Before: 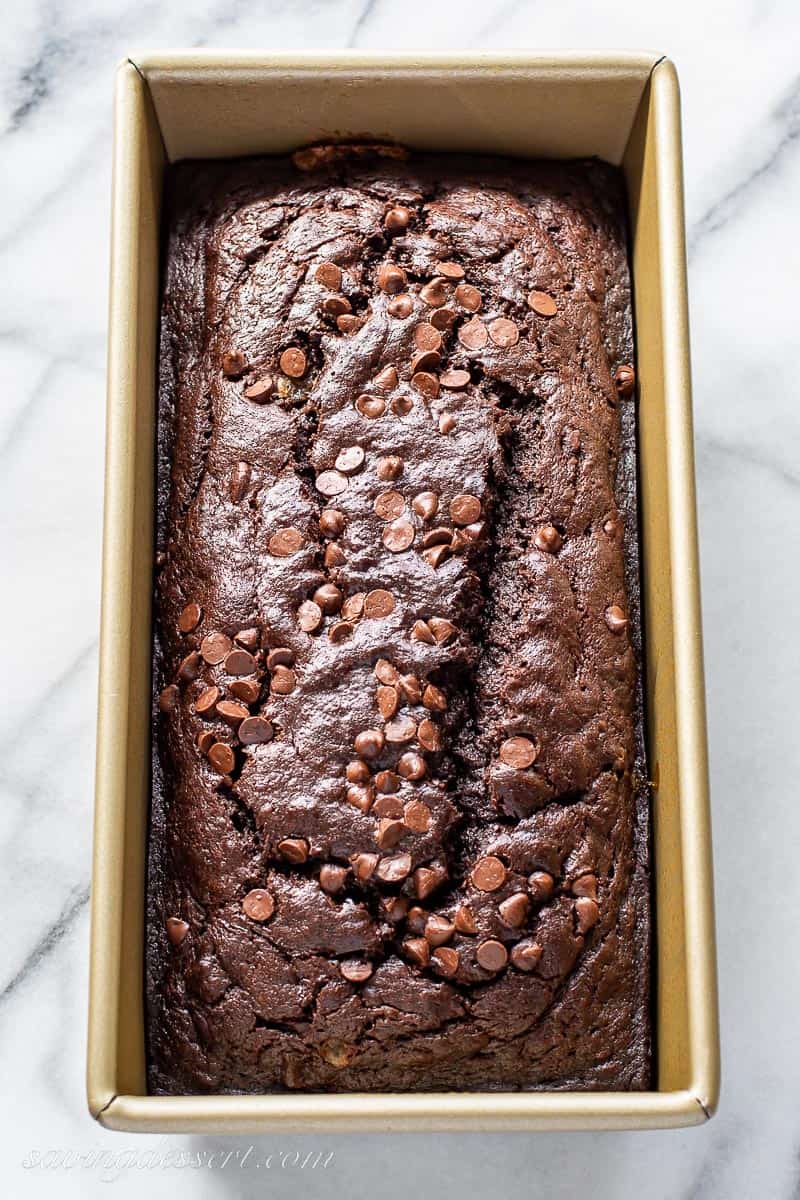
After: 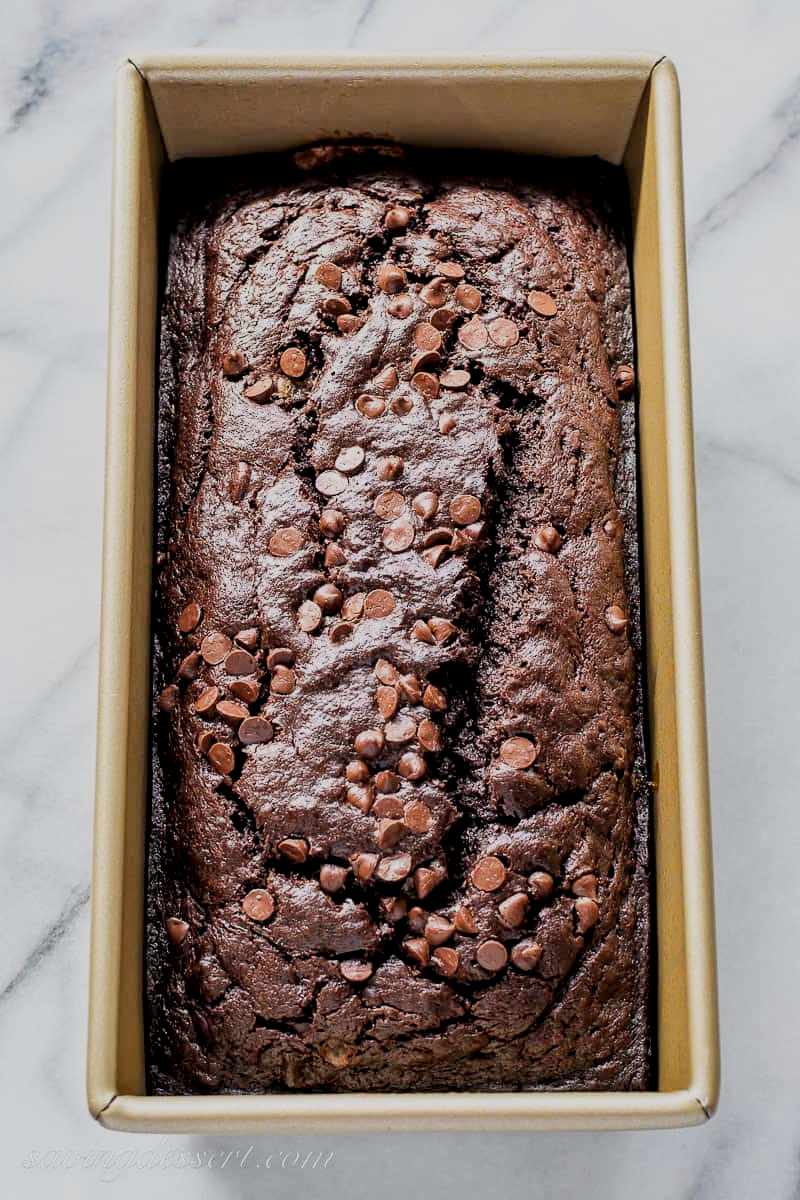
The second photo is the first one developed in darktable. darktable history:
filmic rgb: black relative exposure -7.65 EV, white relative exposure 4.56 EV, hardness 3.61, contrast 0.99
local contrast: highlights 104%, shadows 101%, detail 119%, midtone range 0.2
